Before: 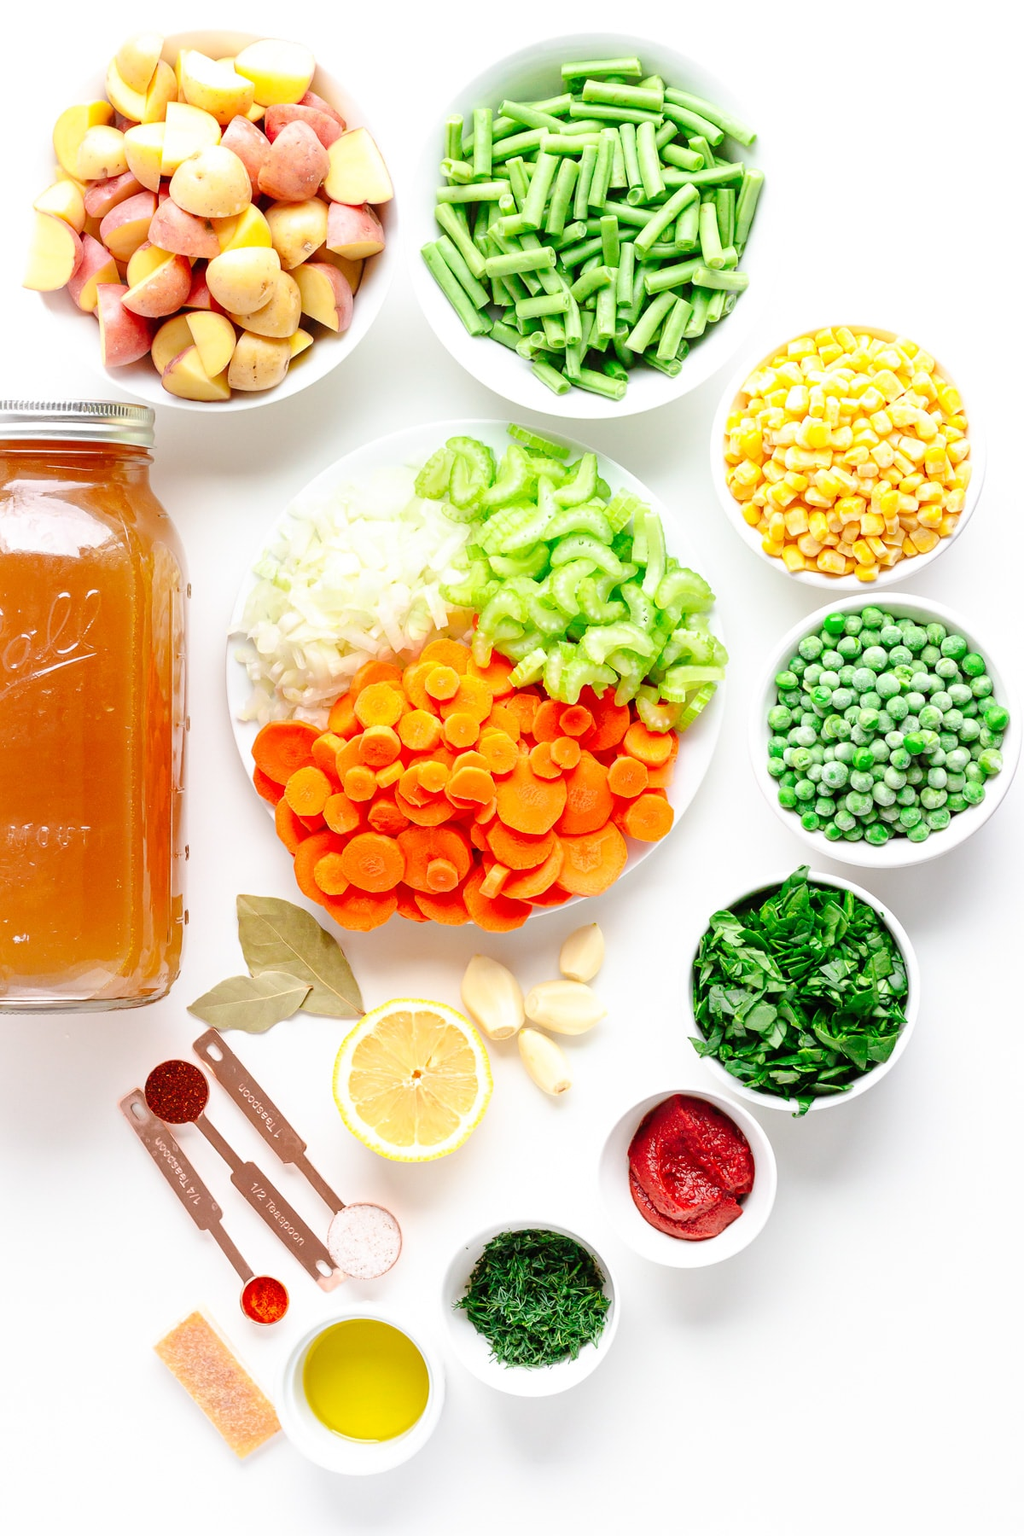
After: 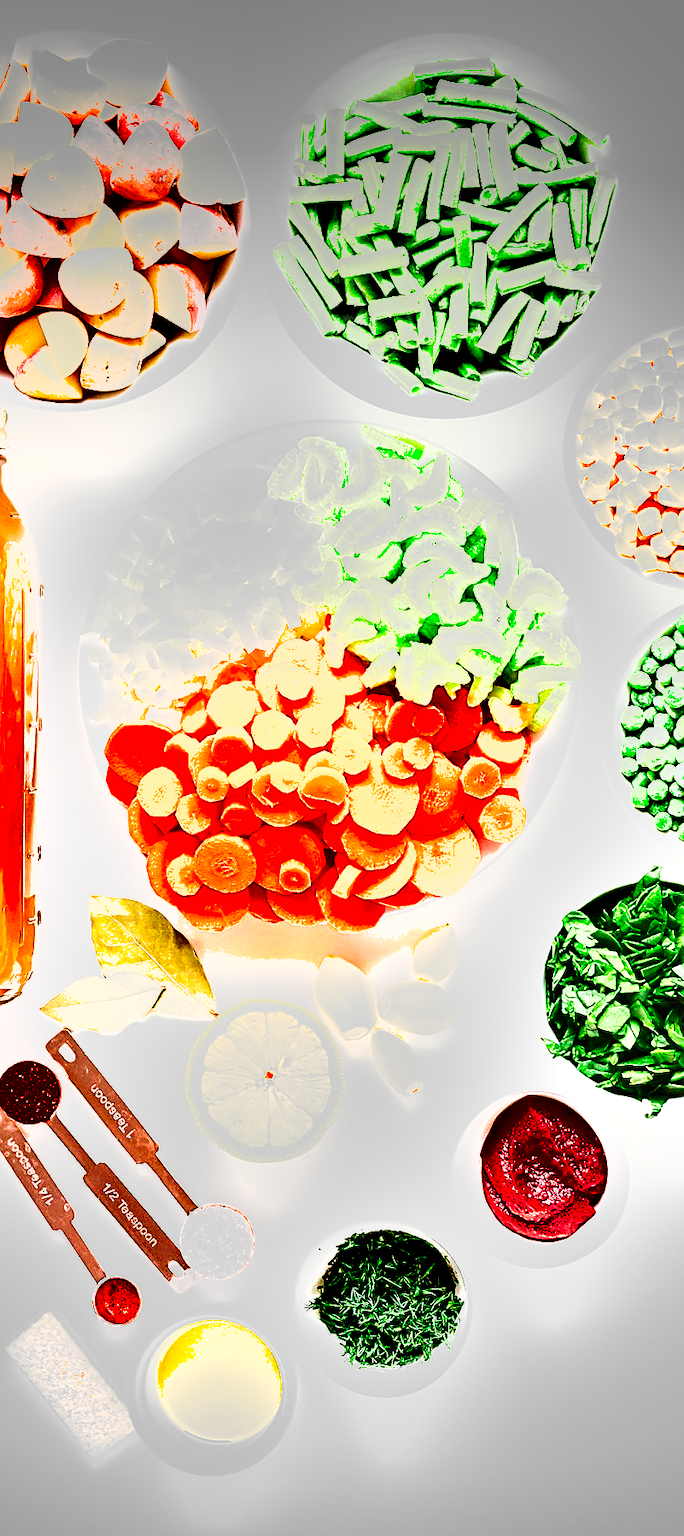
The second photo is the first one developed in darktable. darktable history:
sharpen: on, module defaults
crop and rotate: left 14.493%, right 18.607%
vignetting: fall-off start 100.43%, saturation -0.001, center (-0.029, 0.236), width/height ratio 1.304
exposure: black level correction 0, exposure 1.29 EV, compensate highlight preservation false
shadows and highlights: shadows 43.42, white point adjustment -1.6, soften with gaussian
color balance rgb: perceptual saturation grading › global saturation 0.095%, global vibrance 3.727%
